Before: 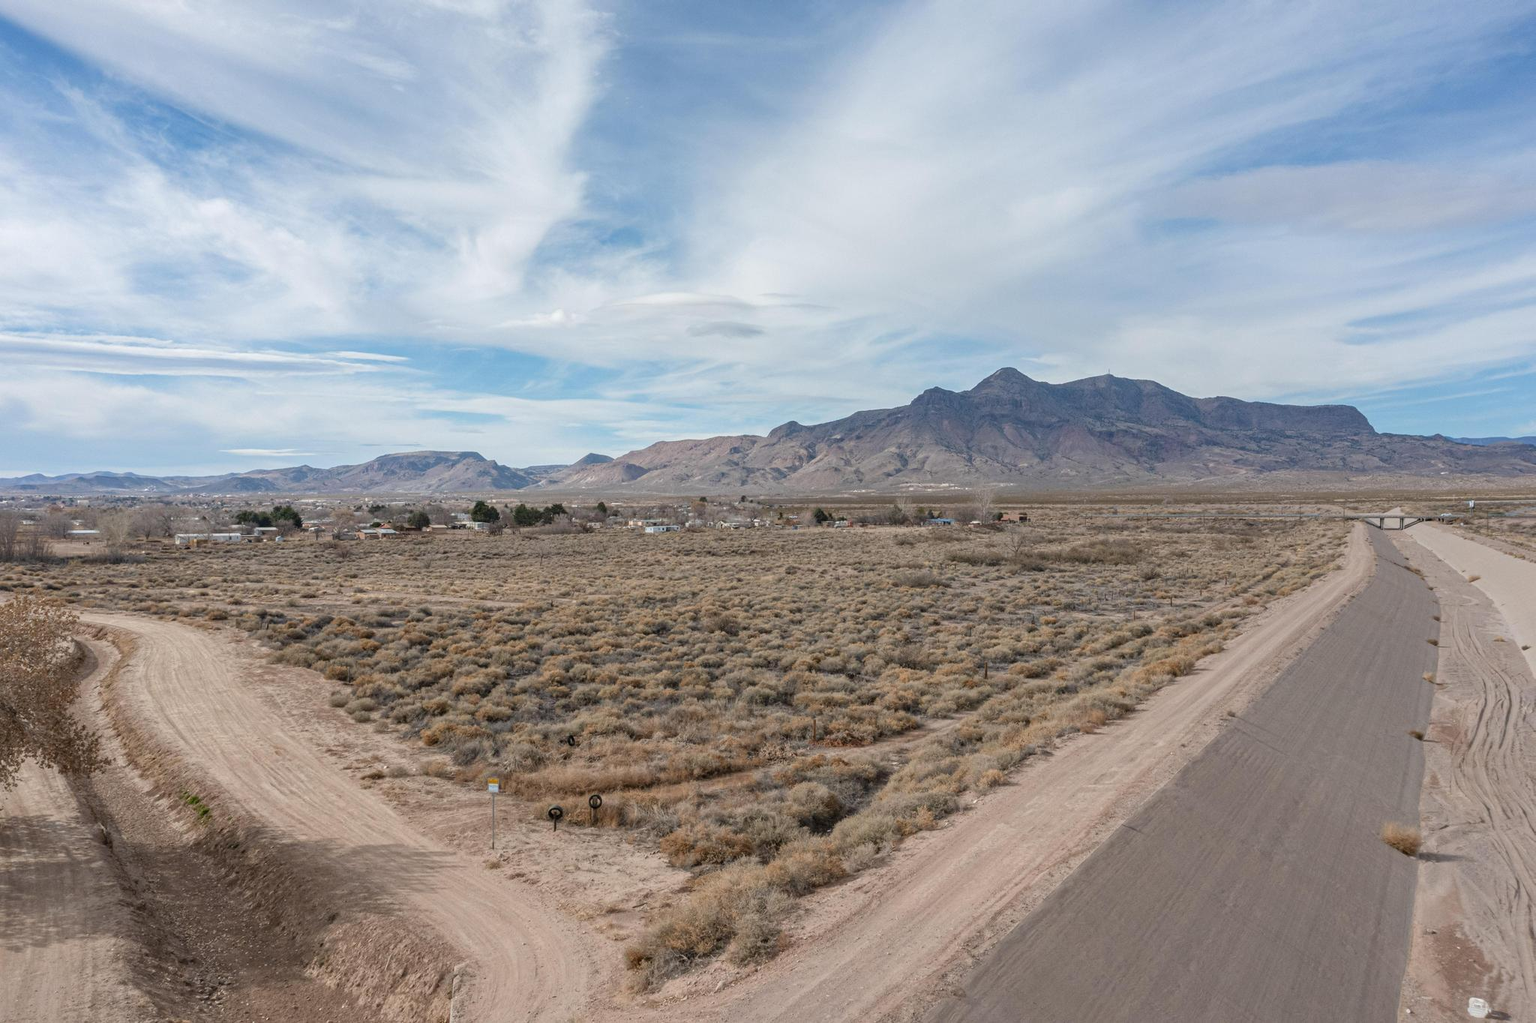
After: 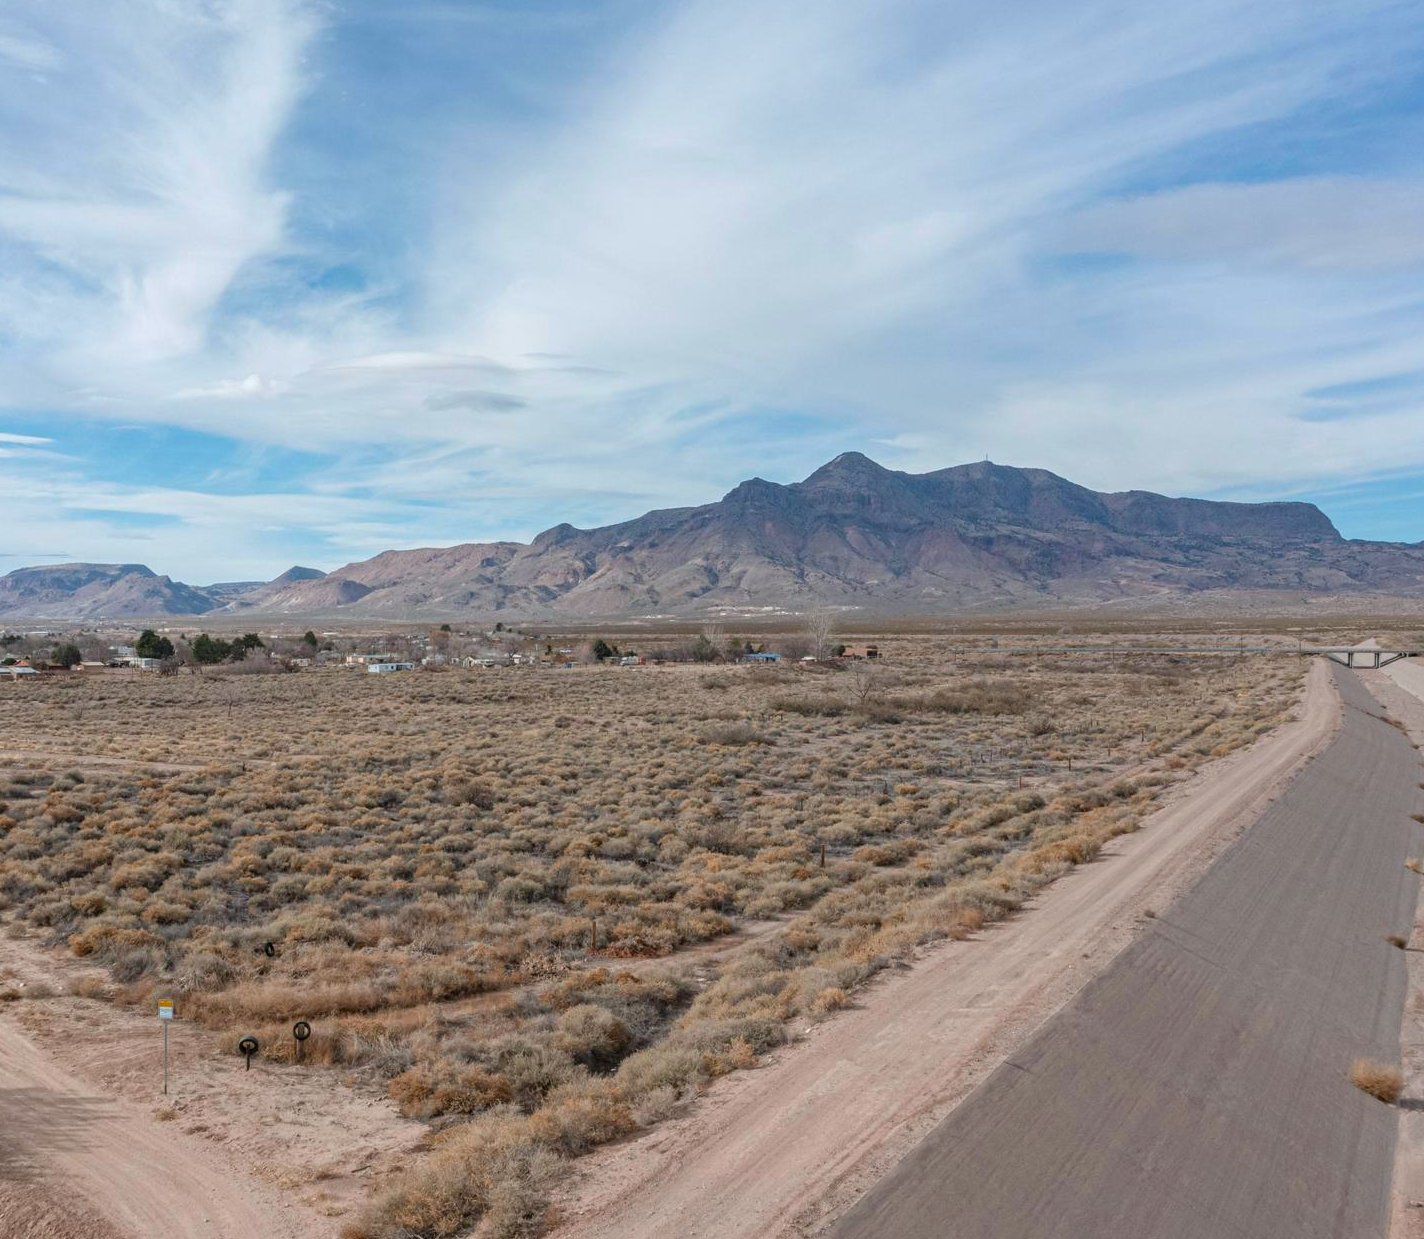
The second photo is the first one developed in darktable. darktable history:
white balance: red 0.982, blue 1.018
crop and rotate: left 24.034%, top 2.838%, right 6.406%, bottom 6.299%
